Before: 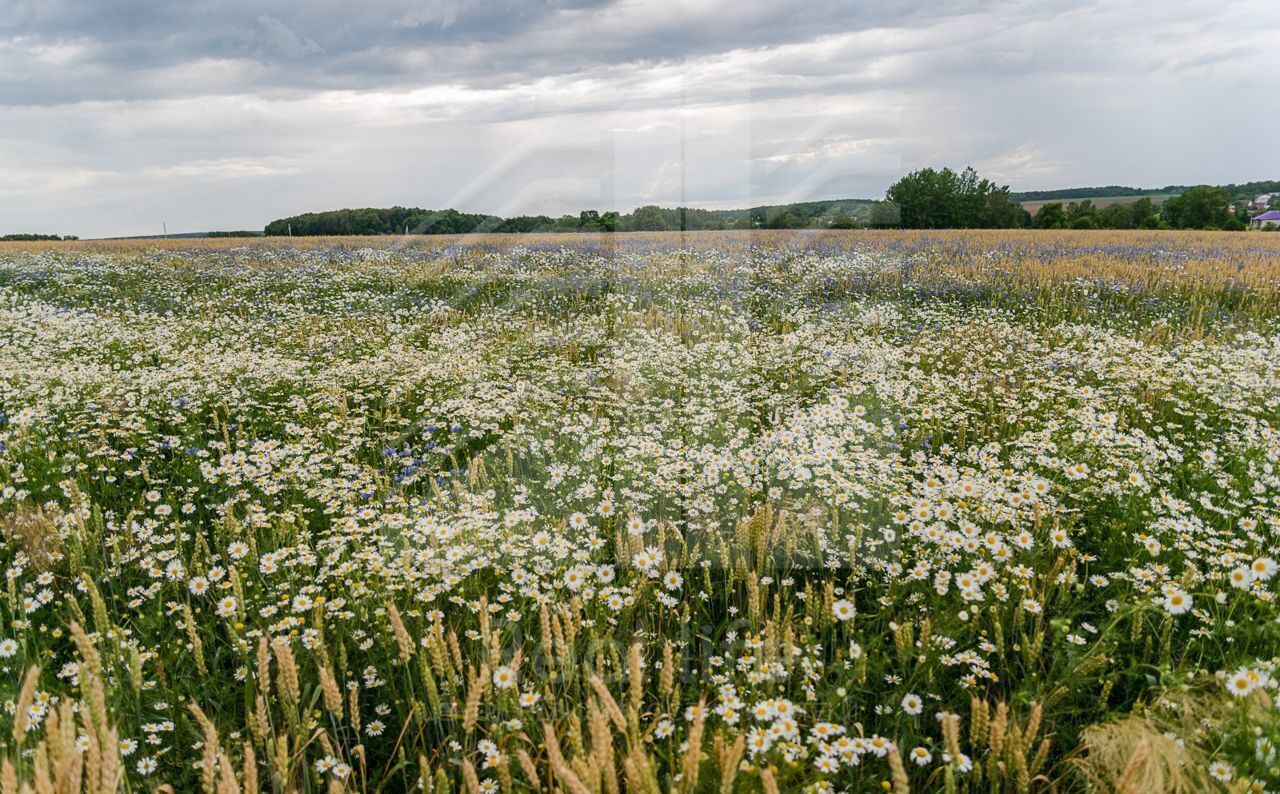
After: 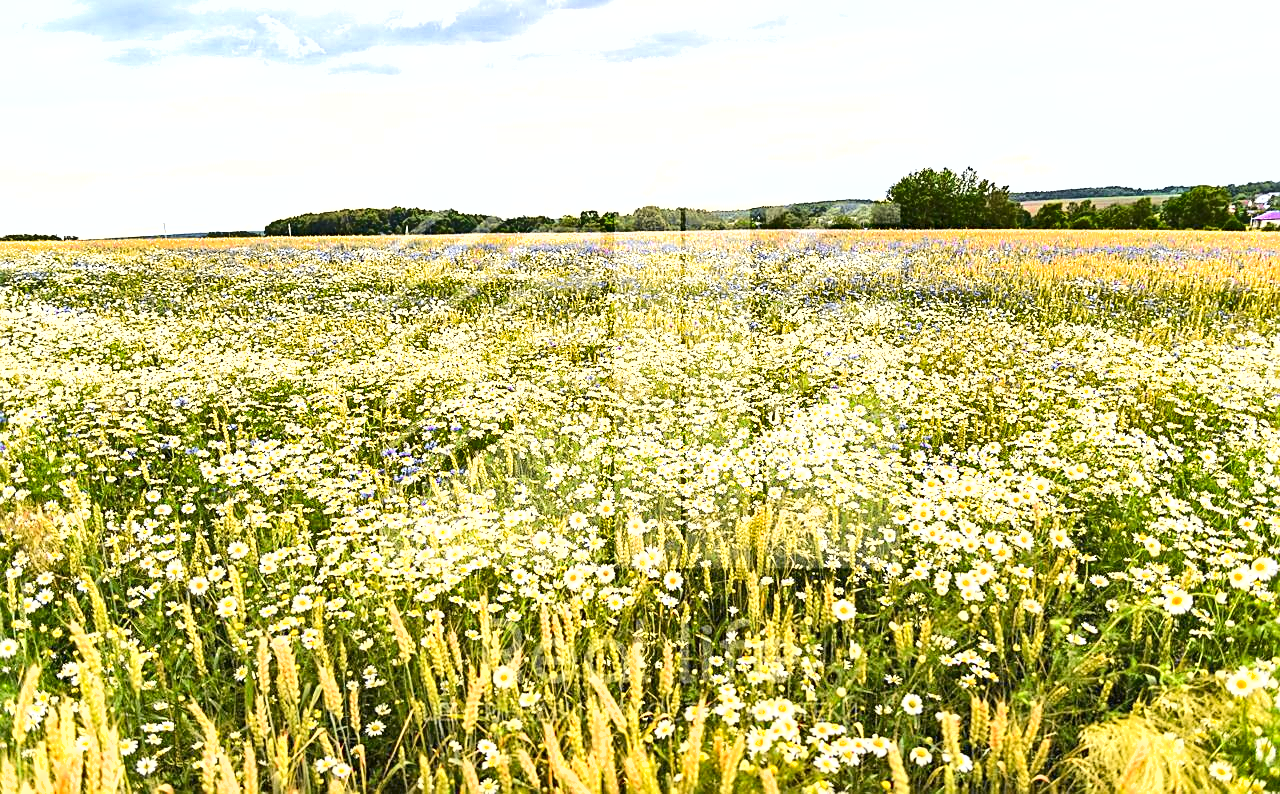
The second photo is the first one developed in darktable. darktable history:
sharpen: on, module defaults
exposure: black level correction 0, exposure 1.9 EV, compensate highlight preservation false
shadows and highlights: low approximation 0.01, soften with gaussian
tone curve: curves: ch0 [(0, 0.017) (0.239, 0.277) (0.508, 0.593) (0.826, 0.855) (1, 0.945)]; ch1 [(0, 0) (0.401, 0.42) (0.442, 0.47) (0.492, 0.498) (0.511, 0.504) (0.555, 0.586) (0.681, 0.739) (1, 1)]; ch2 [(0, 0) (0.411, 0.433) (0.5, 0.504) (0.545, 0.574) (1, 1)], color space Lab, independent channels, preserve colors none
haze removal: adaptive false
